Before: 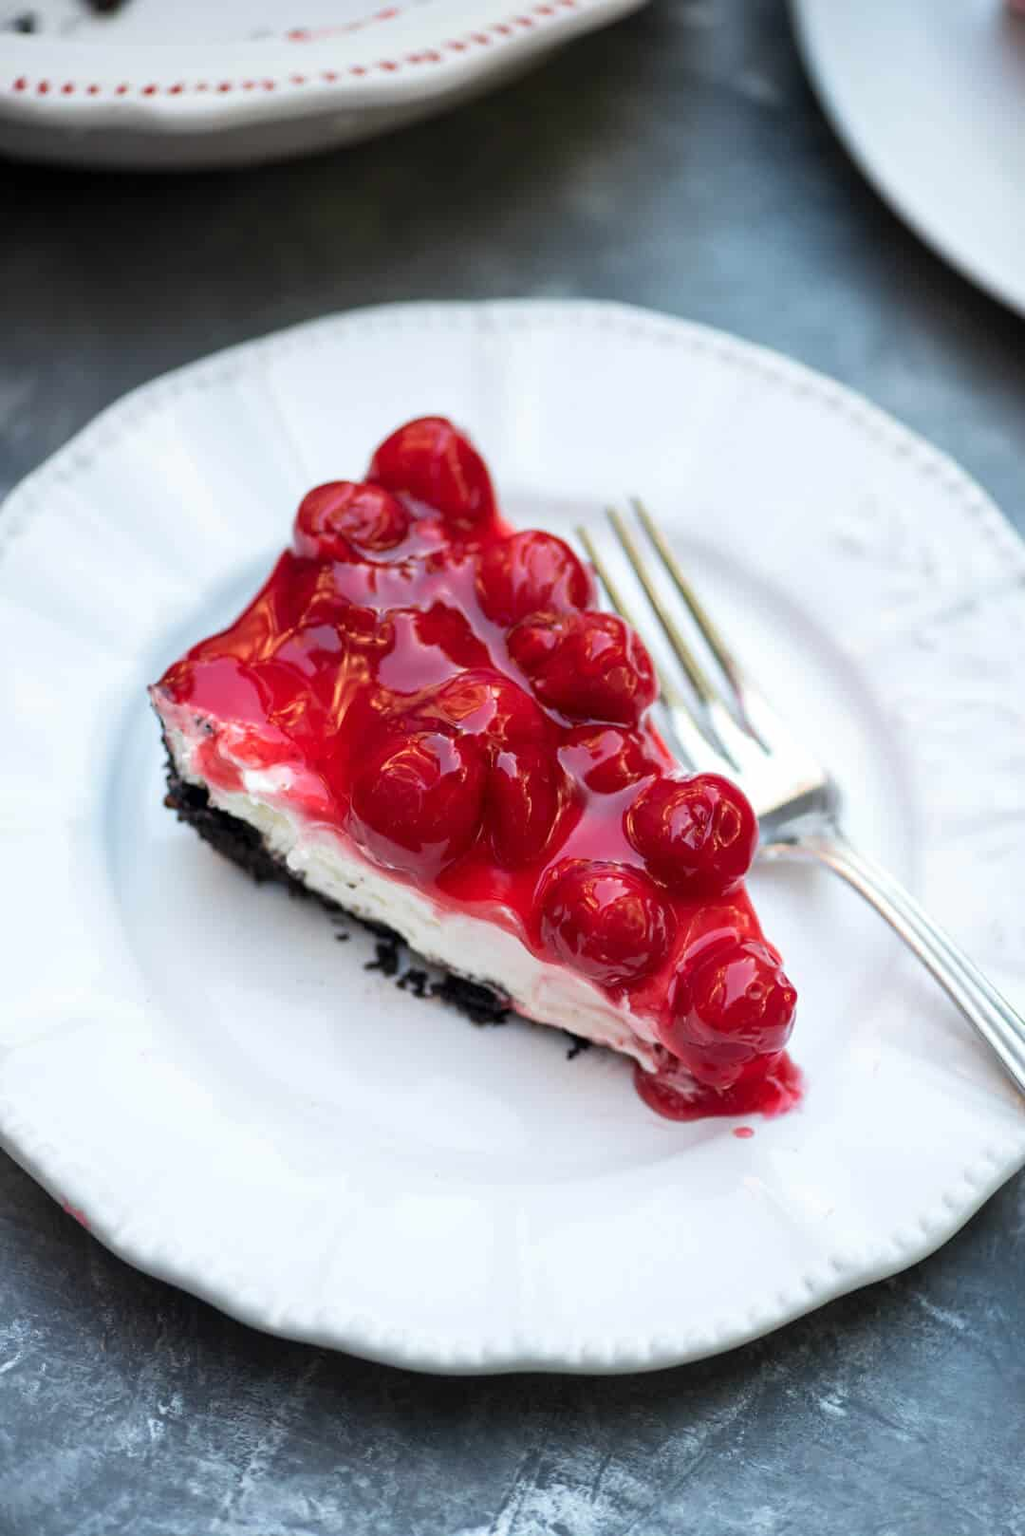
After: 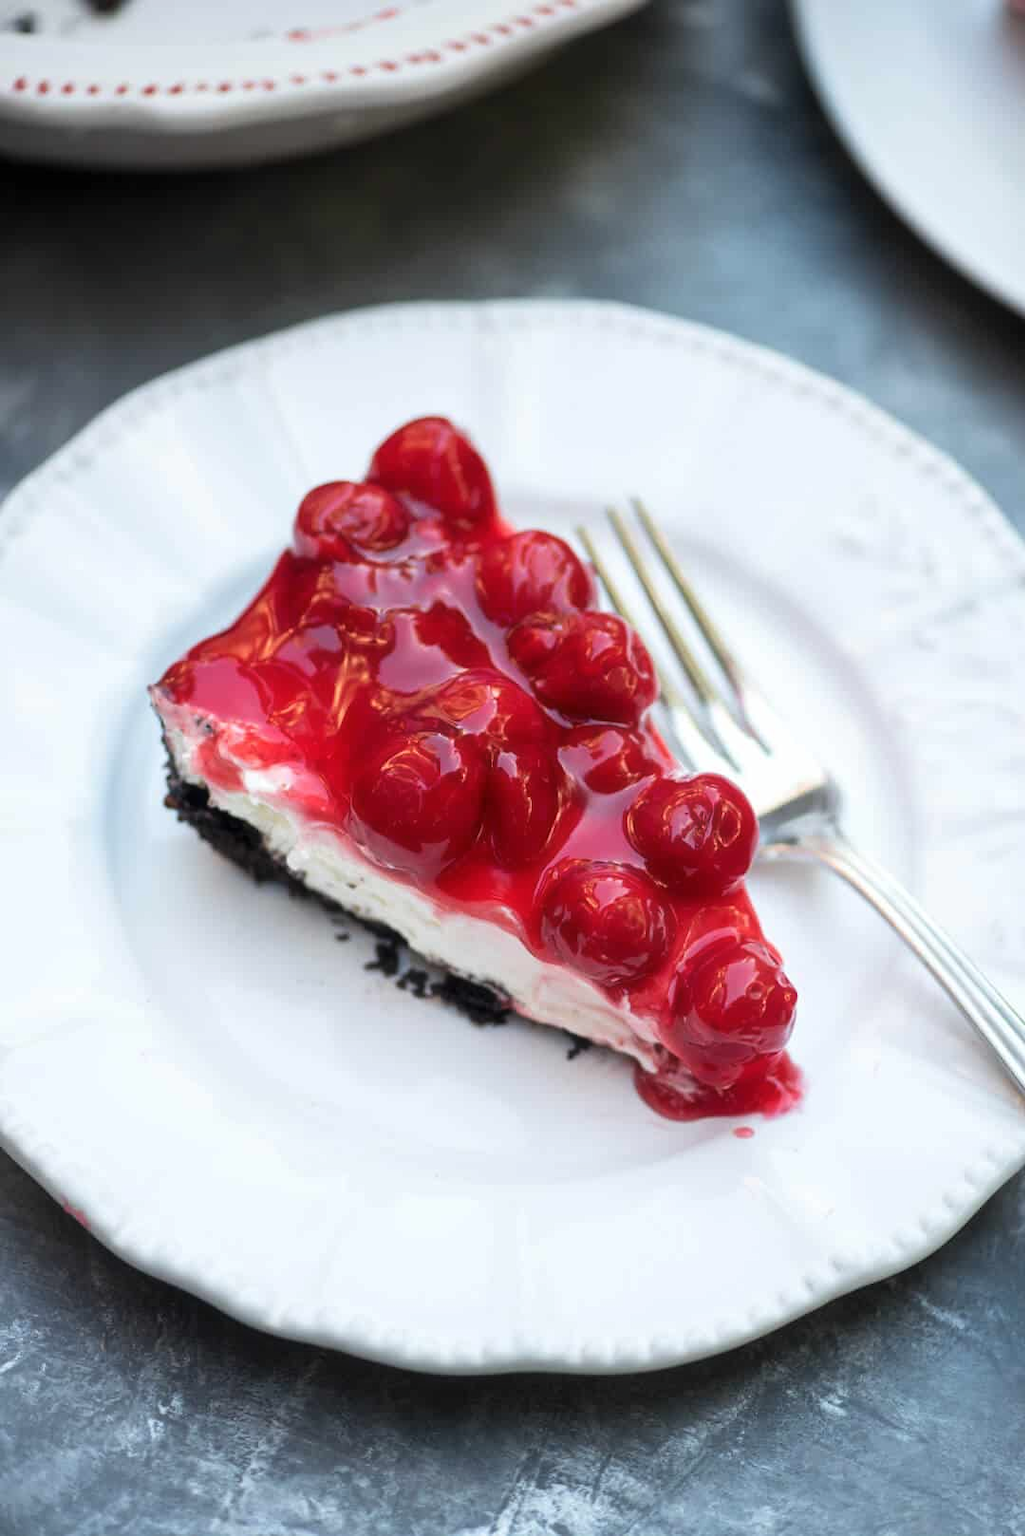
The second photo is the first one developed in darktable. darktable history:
haze removal: strength -0.083, distance 0.361, compatibility mode true, adaptive false
